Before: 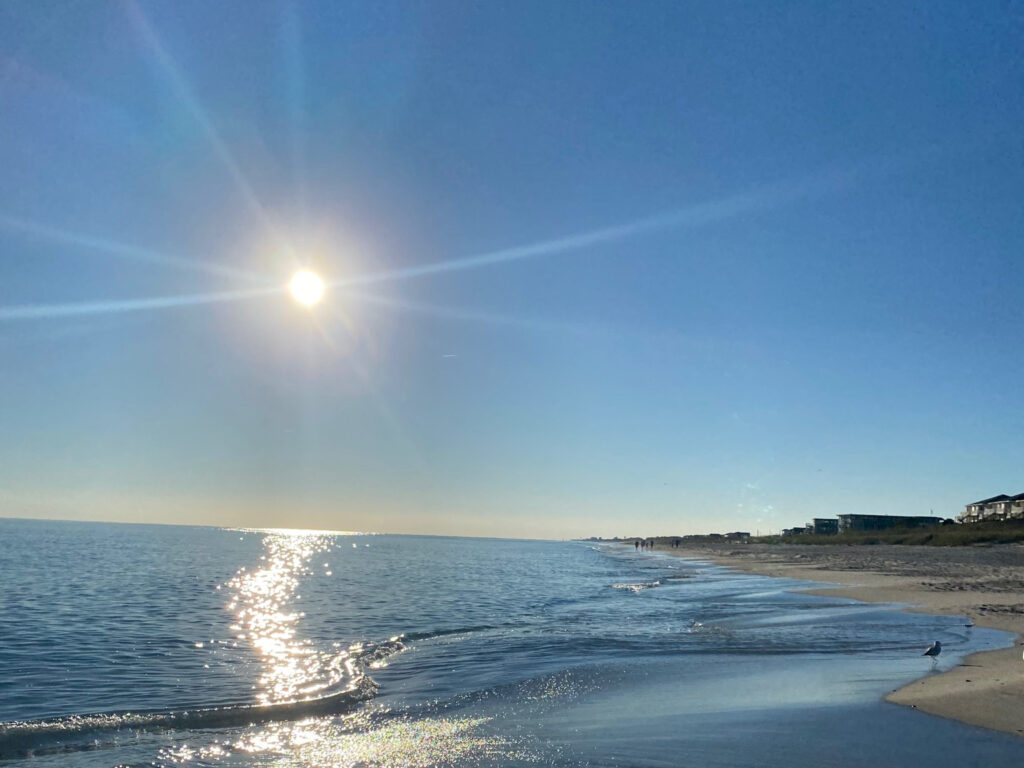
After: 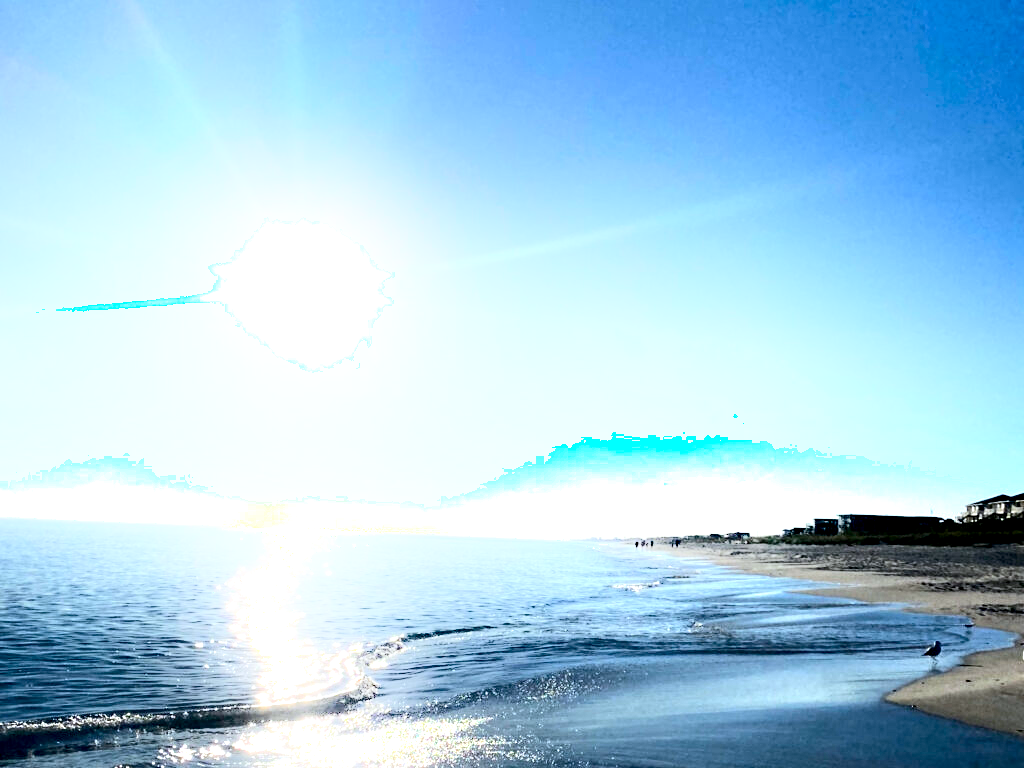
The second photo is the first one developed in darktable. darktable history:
tone equalizer: -8 EV -1.08 EV, -7 EV -1.01 EV, -6 EV -0.867 EV, -5 EV -0.578 EV, -3 EV 0.578 EV, -2 EV 0.867 EV, -1 EV 1.01 EV, +0 EV 1.08 EV, edges refinement/feathering 500, mask exposure compensation -1.57 EV, preserve details no
exposure: black level correction 0.031, exposure 0.304 EV, compensate highlight preservation false
shadows and highlights: shadows -21.3, highlights 100, soften with gaussian
white balance: red 0.974, blue 1.044
rgb levels: preserve colors max RGB
